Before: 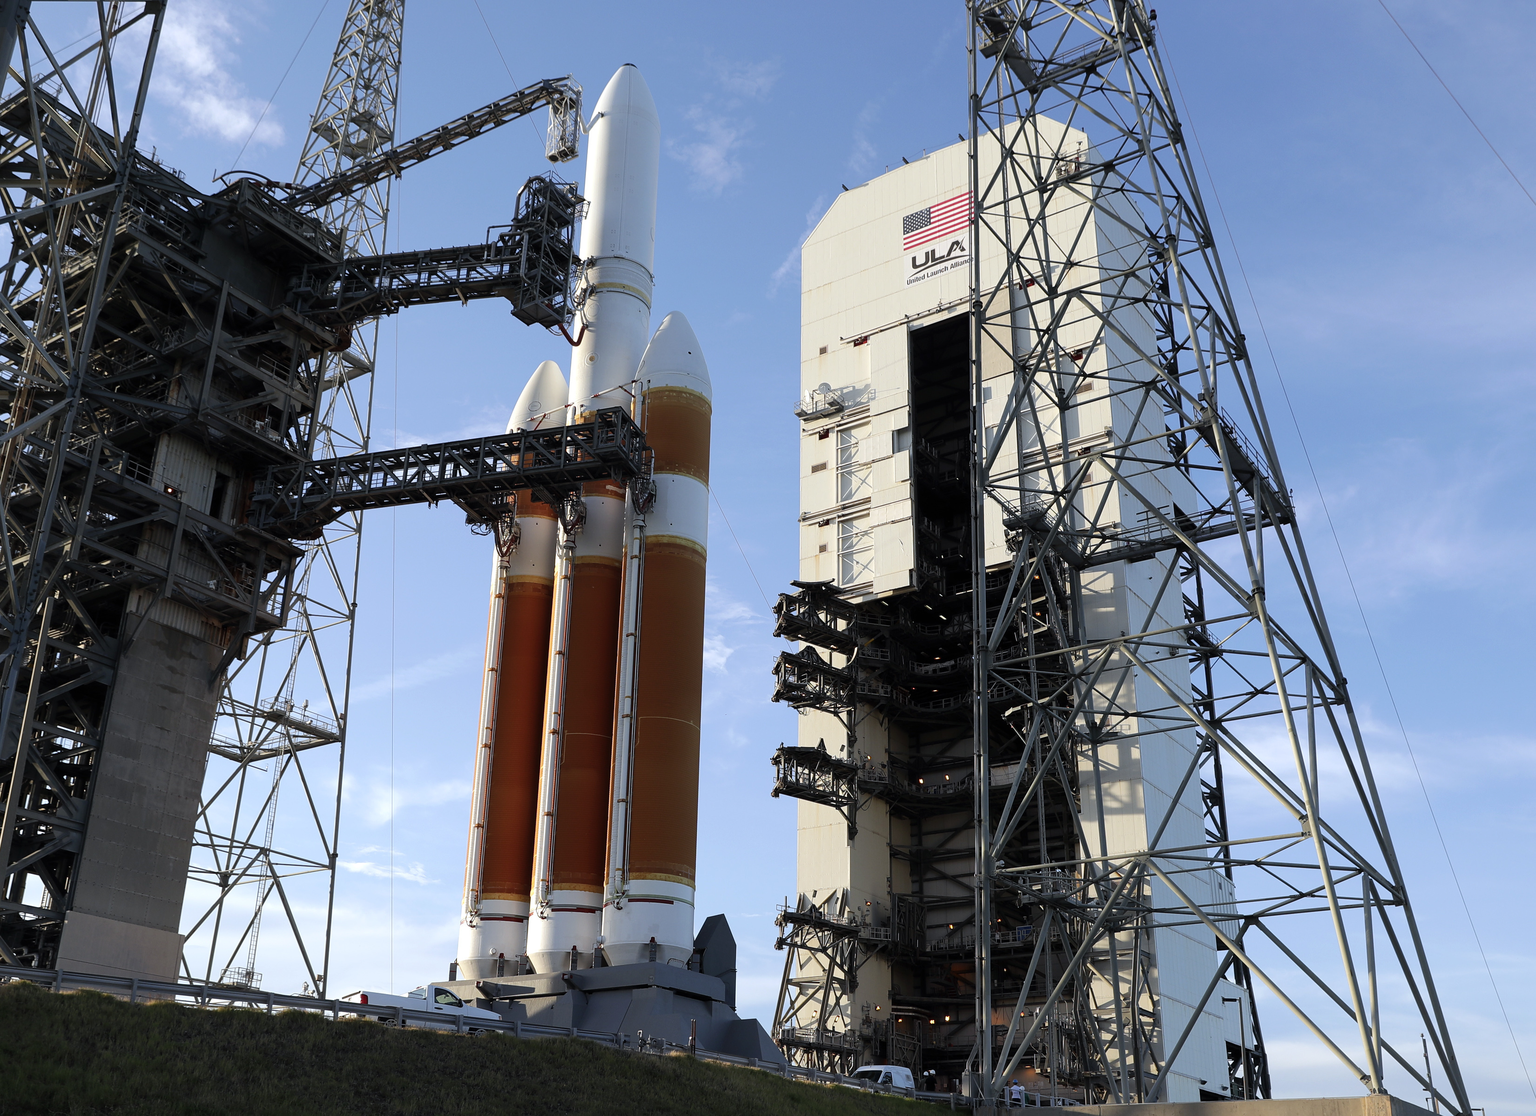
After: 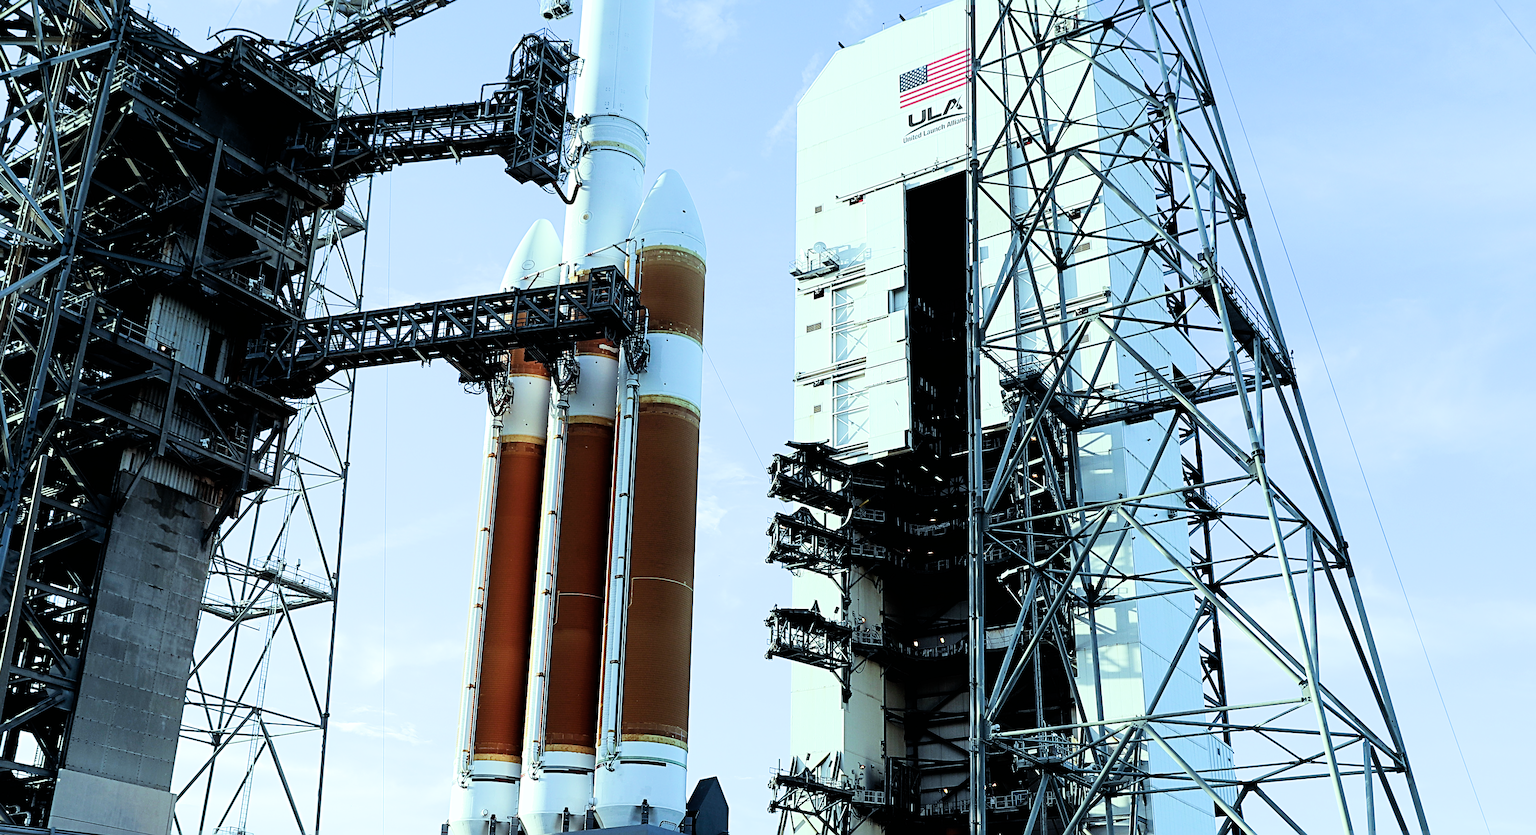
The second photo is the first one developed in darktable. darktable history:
filmic rgb: black relative exposure -5 EV, hardness 2.88, contrast 1.4, highlights saturation mix -20%
color balance: mode lift, gamma, gain (sRGB), lift [0.997, 0.979, 1.021, 1.011], gamma [1, 1.084, 0.916, 0.998], gain [1, 0.87, 1.13, 1.101], contrast 4.55%, contrast fulcrum 38.24%, output saturation 104.09%
color calibration: illuminant Planckian (black body), x 0.368, y 0.361, temperature 4275.92 K
rotate and perspective: rotation 0.192°, lens shift (horizontal) -0.015, crop left 0.005, crop right 0.996, crop top 0.006, crop bottom 0.99
crop and rotate: top 12.5%, bottom 12.5%
sharpen: radius 4
exposure: exposure 1.15 EV, compensate highlight preservation false
